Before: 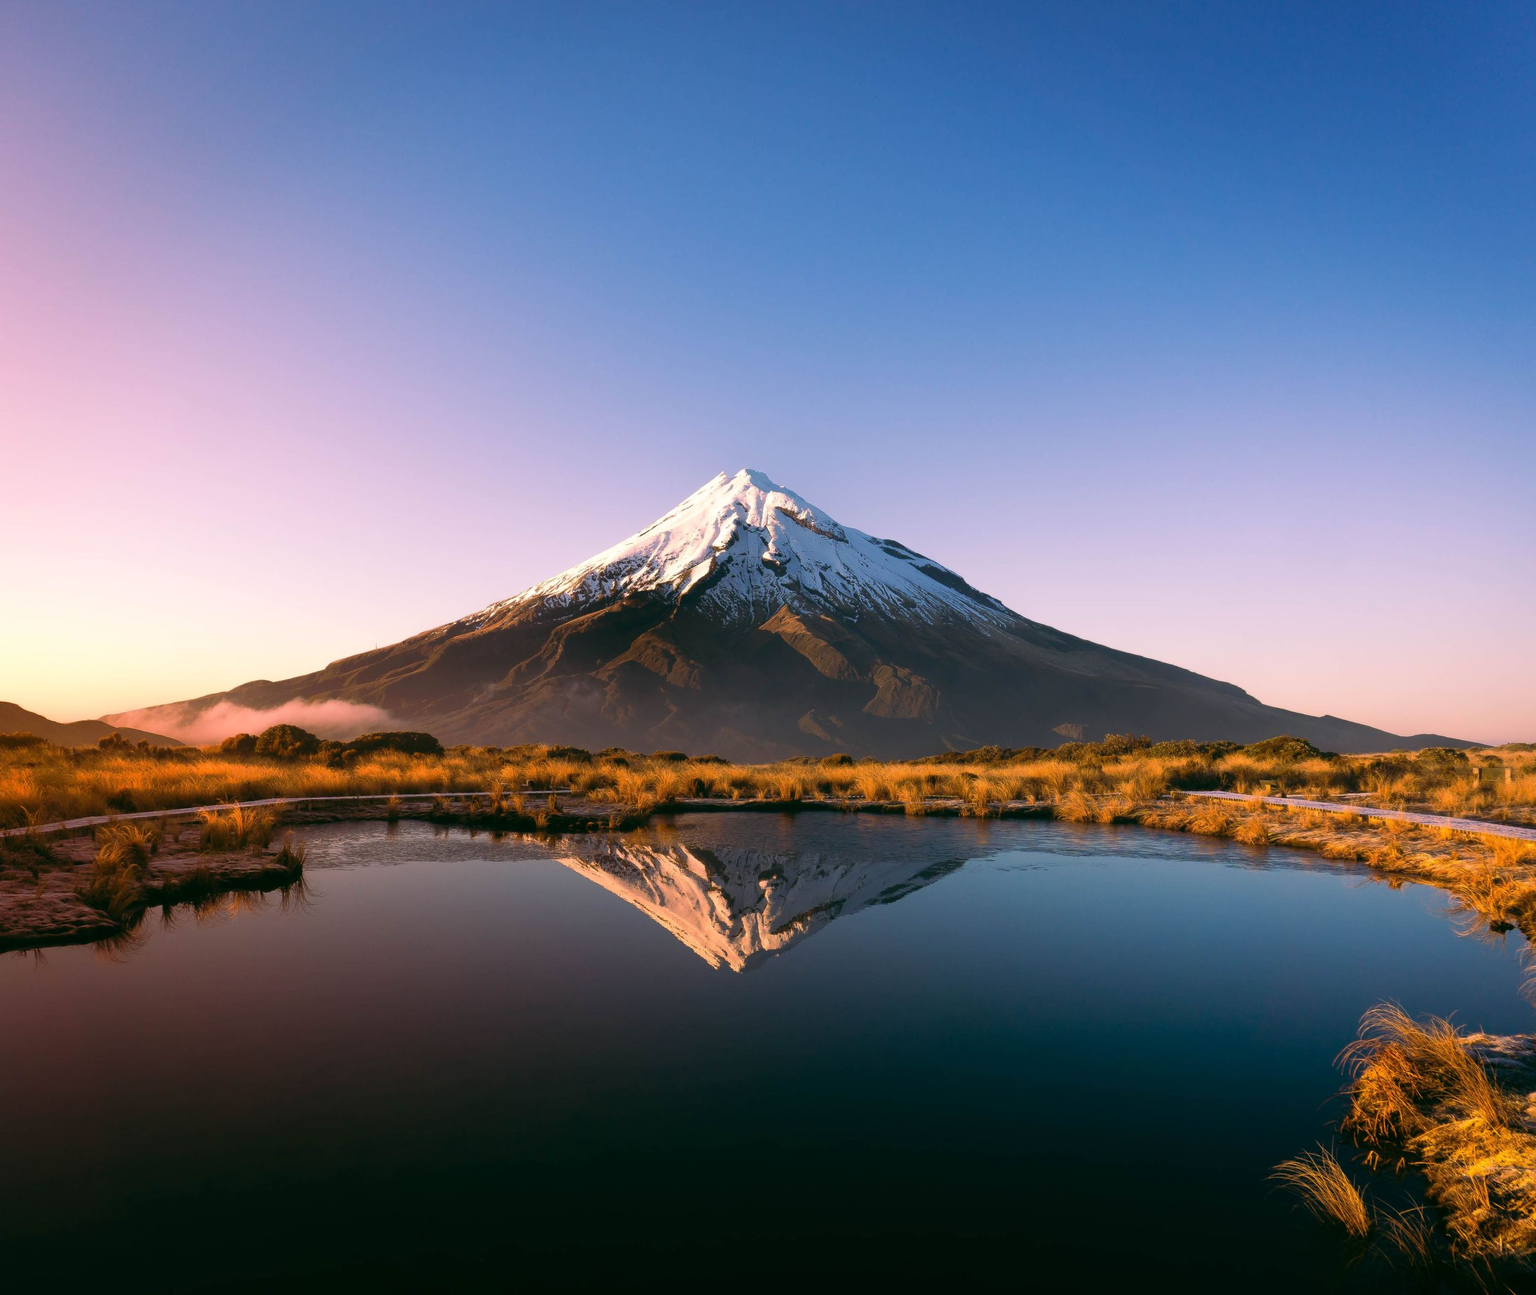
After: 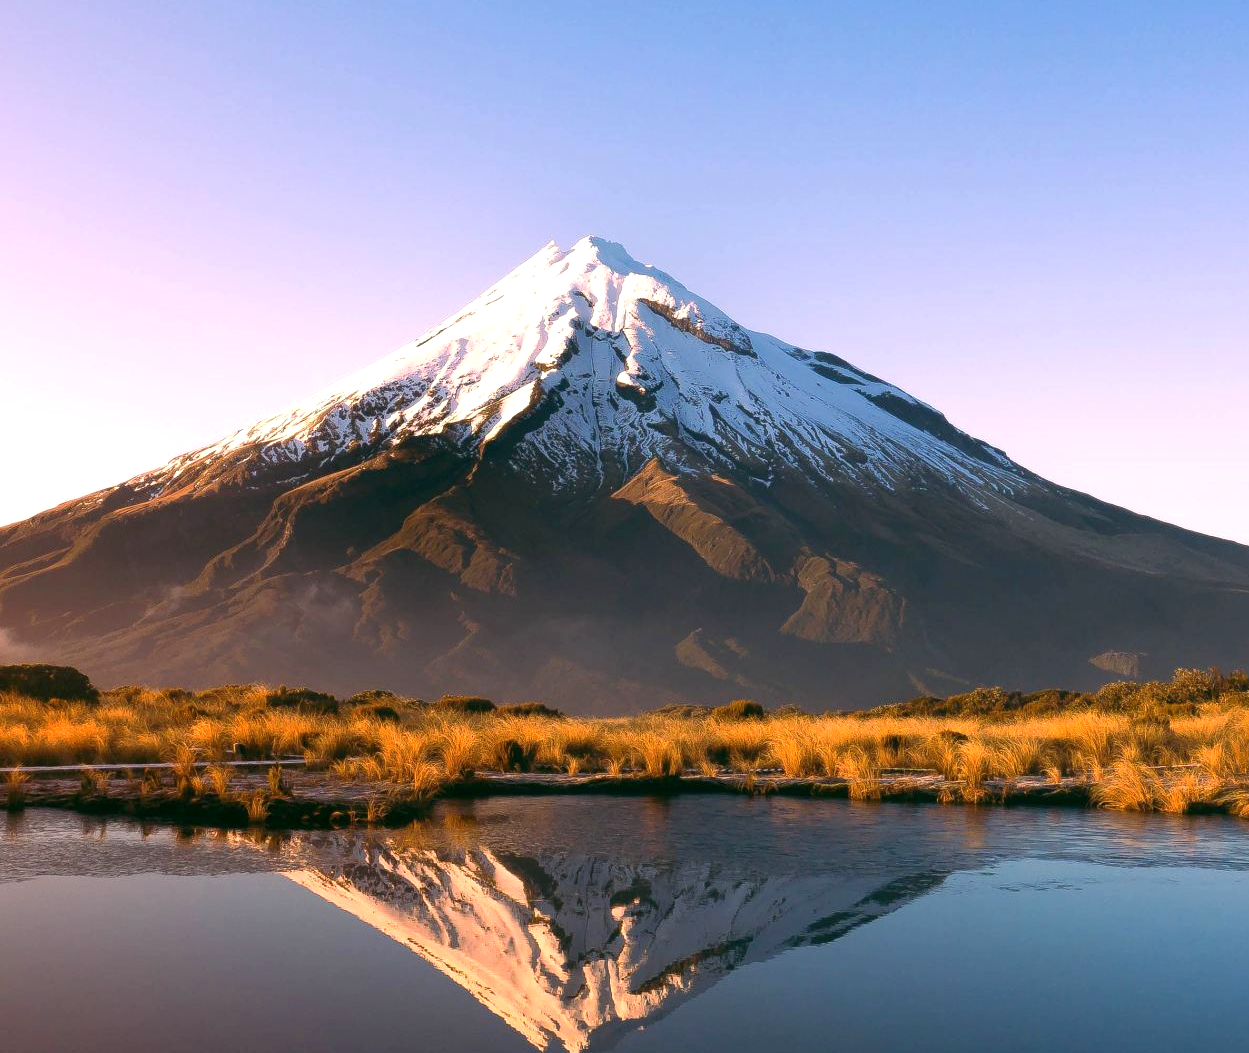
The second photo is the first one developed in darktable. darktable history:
exposure: black level correction 0.001, exposure 0.5 EV, compensate exposure bias true, compensate highlight preservation false
crop: left 25%, top 25%, right 25%, bottom 25%
